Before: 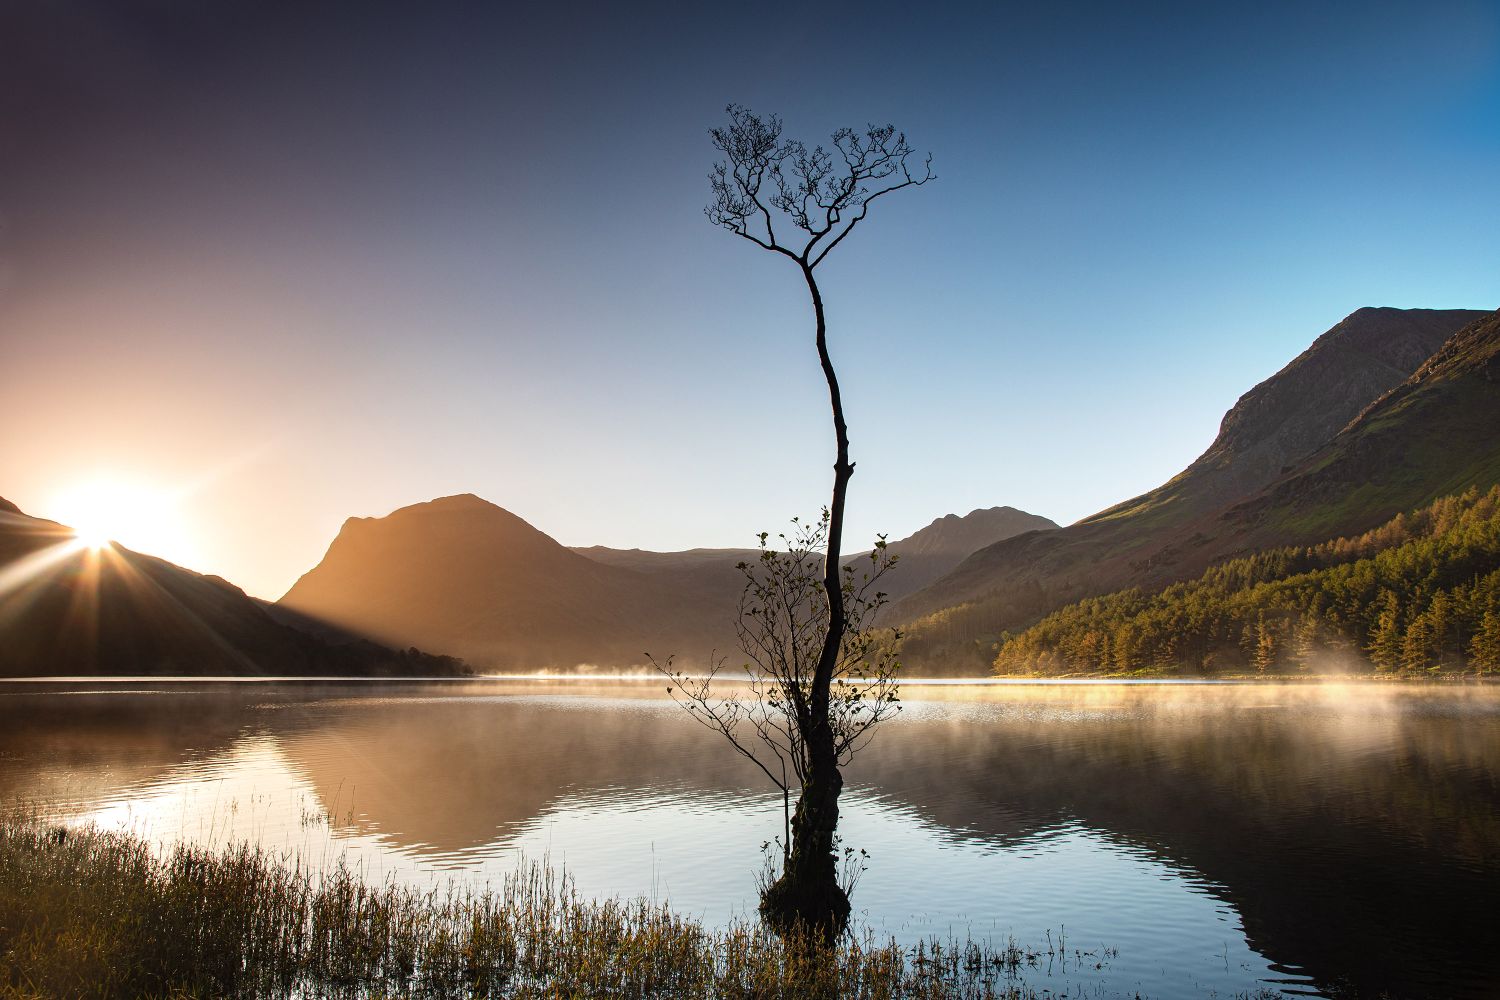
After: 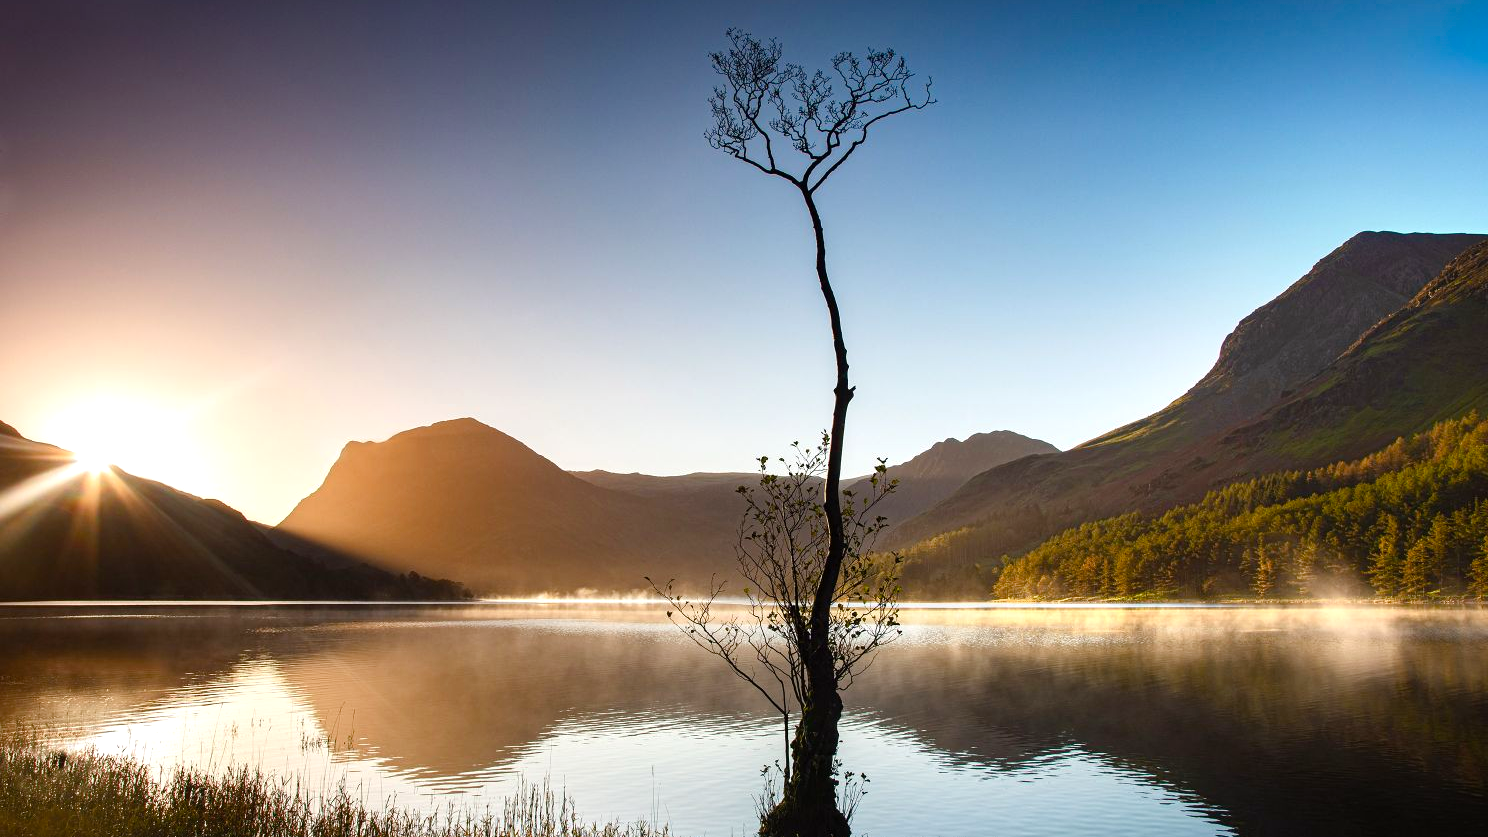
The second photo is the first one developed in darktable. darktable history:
crop: top 7.625%, bottom 8.027%
color balance rgb: linear chroma grading › shadows 32%, linear chroma grading › global chroma -2%, linear chroma grading › mid-tones 4%, perceptual saturation grading › global saturation -2%, perceptual saturation grading › highlights -8%, perceptual saturation grading › mid-tones 8%, perceptual saturation grading › shadows 4%, perceptual brilliance grading › highlights 8%, perceptual brilliance grading › mid-tones 4%, perceptual brilliance grading › shadows 2%, global vibrance 16%, saturation formula JzAzBz (2021)
